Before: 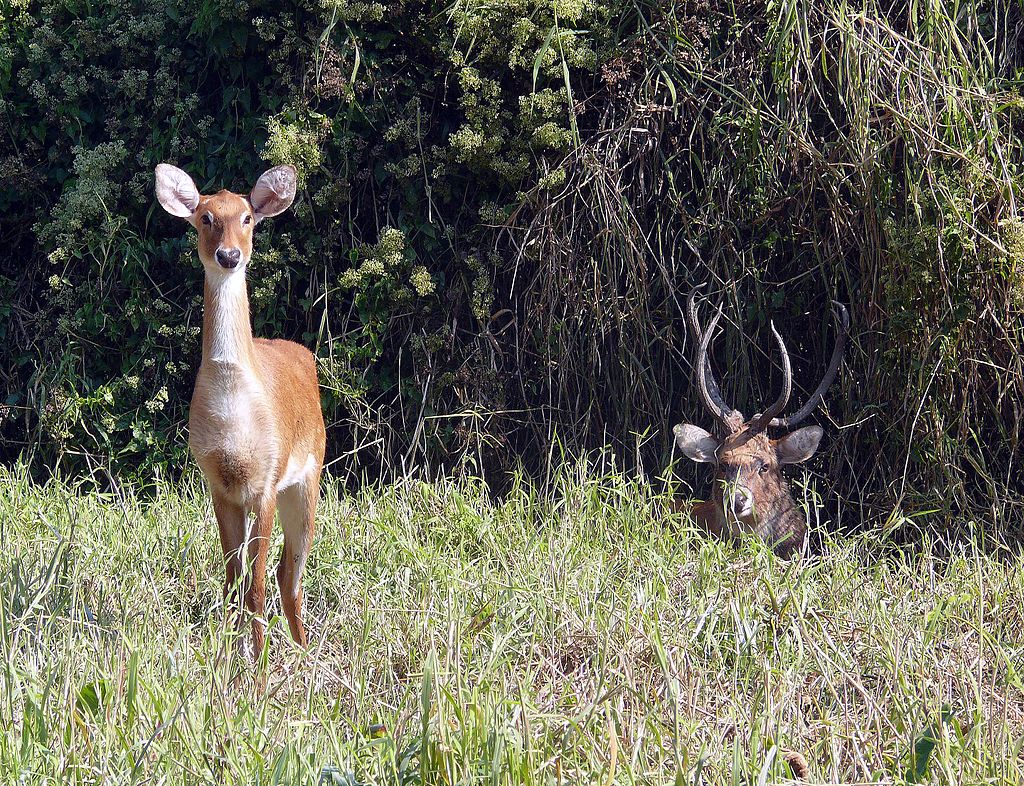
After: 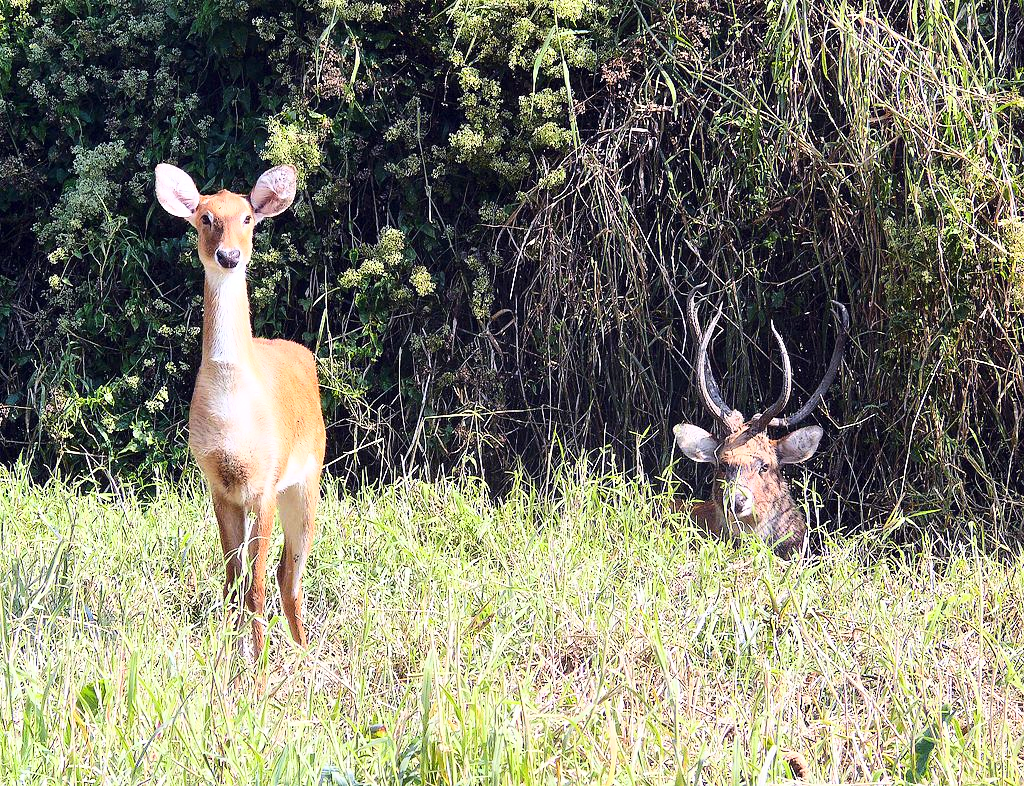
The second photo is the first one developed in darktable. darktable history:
base curve: curves: ch0 [(0, 0) (0.018, 0.026) (0.143, 0.37) (0.33, 0.731) (0.458, 0.853) (0.735, 0.965) (0.905, 0.986) (1, 1)]
